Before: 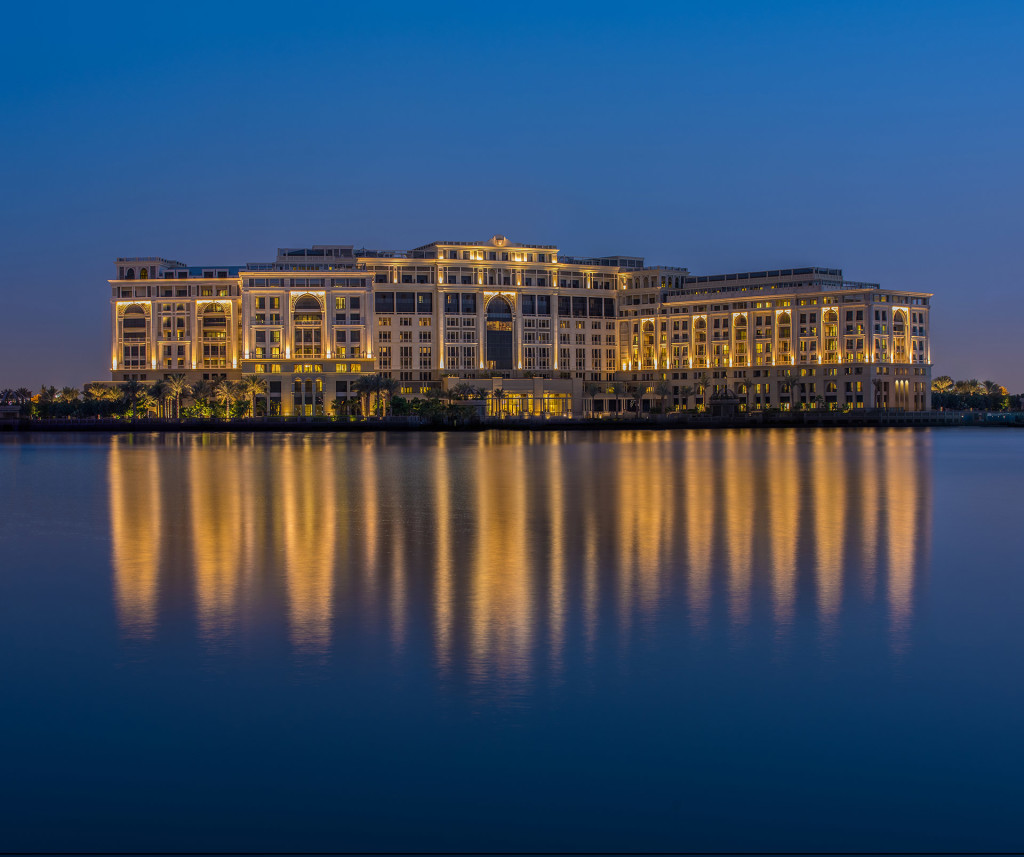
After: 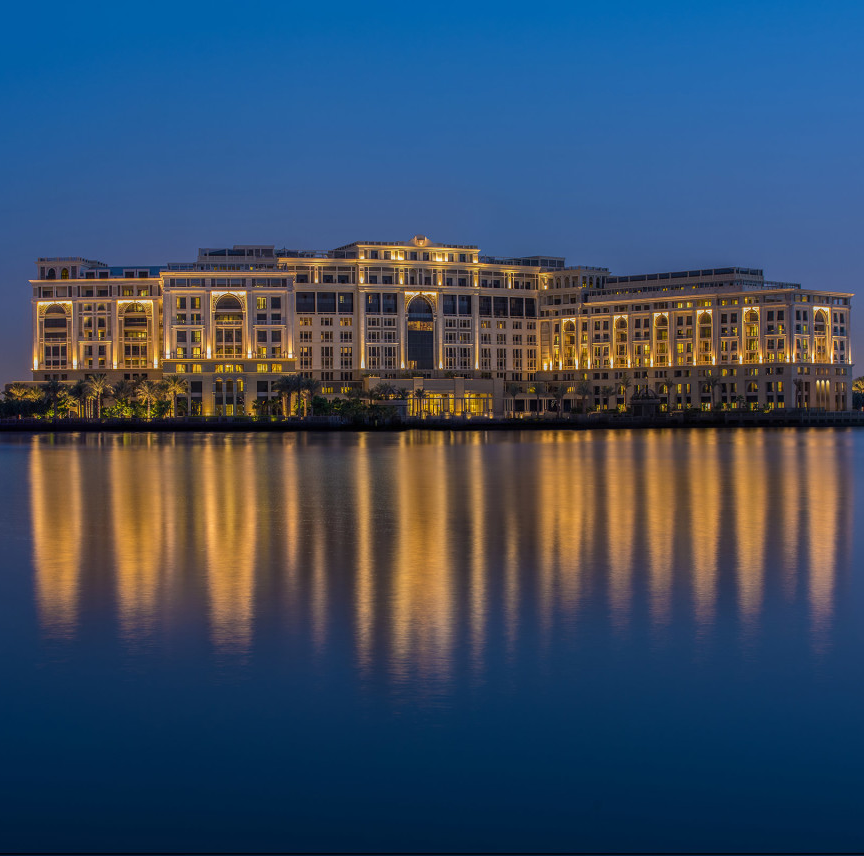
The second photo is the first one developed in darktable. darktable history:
crop: left 7.722%, right 7.833%
